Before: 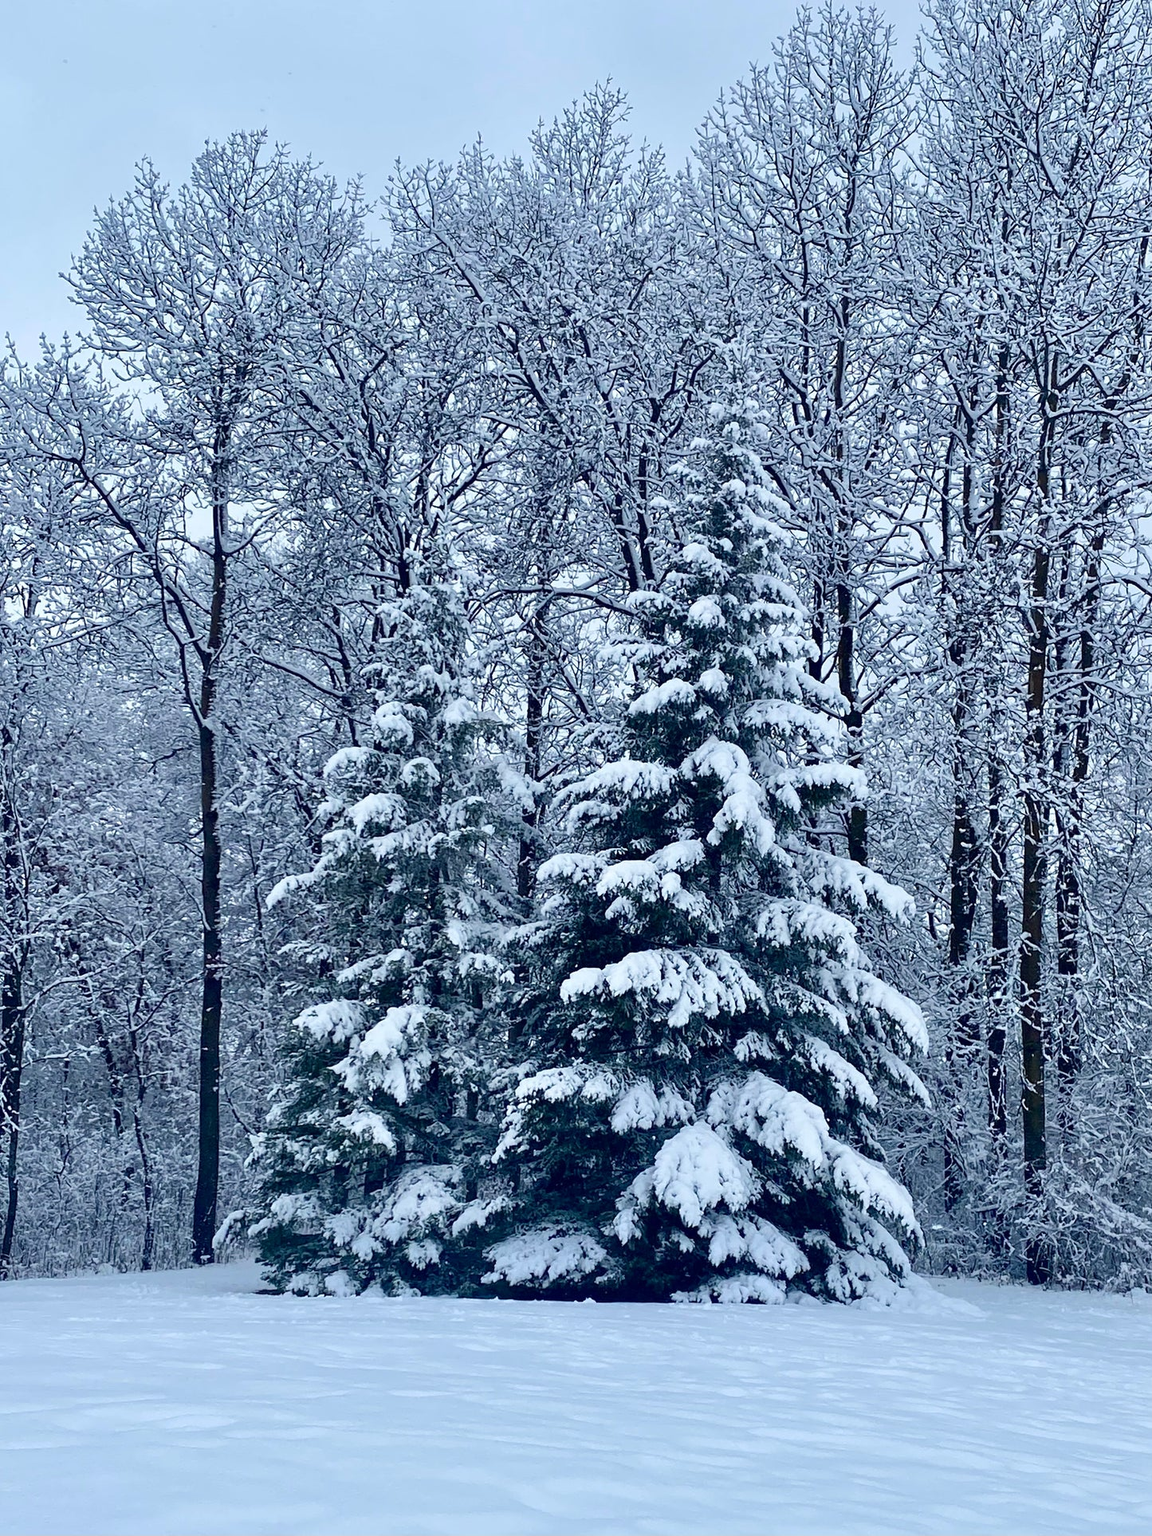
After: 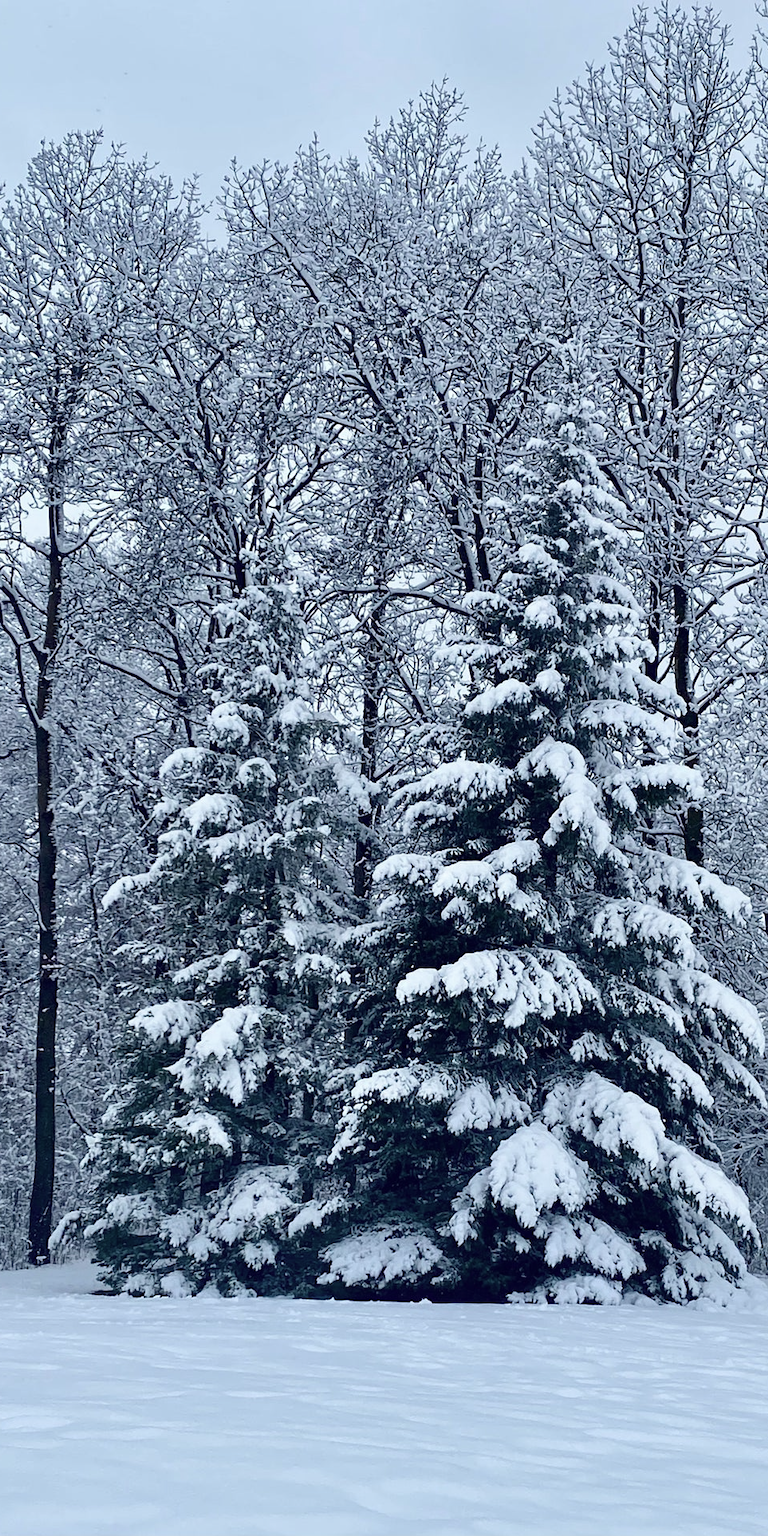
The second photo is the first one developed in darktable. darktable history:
contrast brightness saturation: contrast 0.06, brightness -0.01, saturation -0.23
crop and rotate: left 14.292%, right 19.041%
